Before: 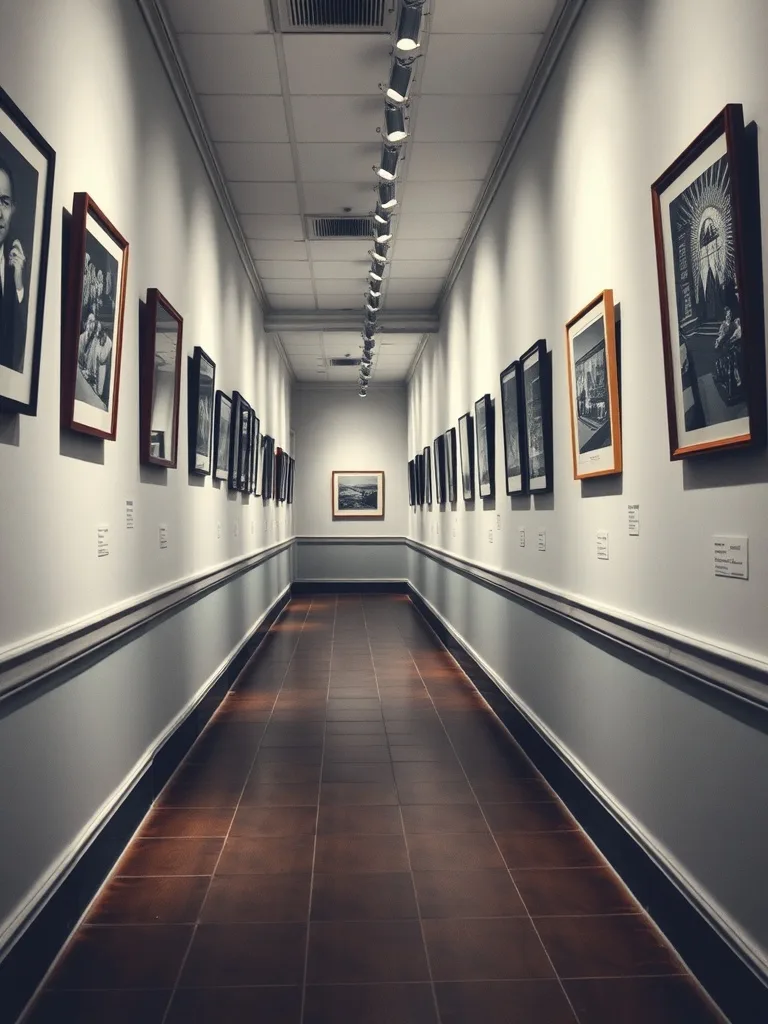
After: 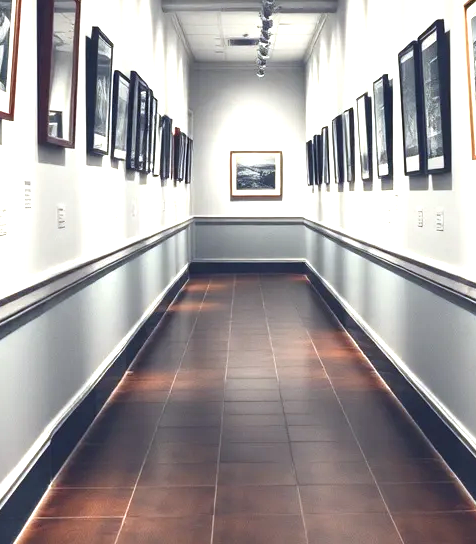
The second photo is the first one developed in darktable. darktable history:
exposure: exposure 1.16 EV, compensate exposure bias true, compensate highlight preservation false
white balance: red 0.98, blue 1.034
crop: left 13.312%, top 31.28%, right 24.627%, bottom 15.582%
